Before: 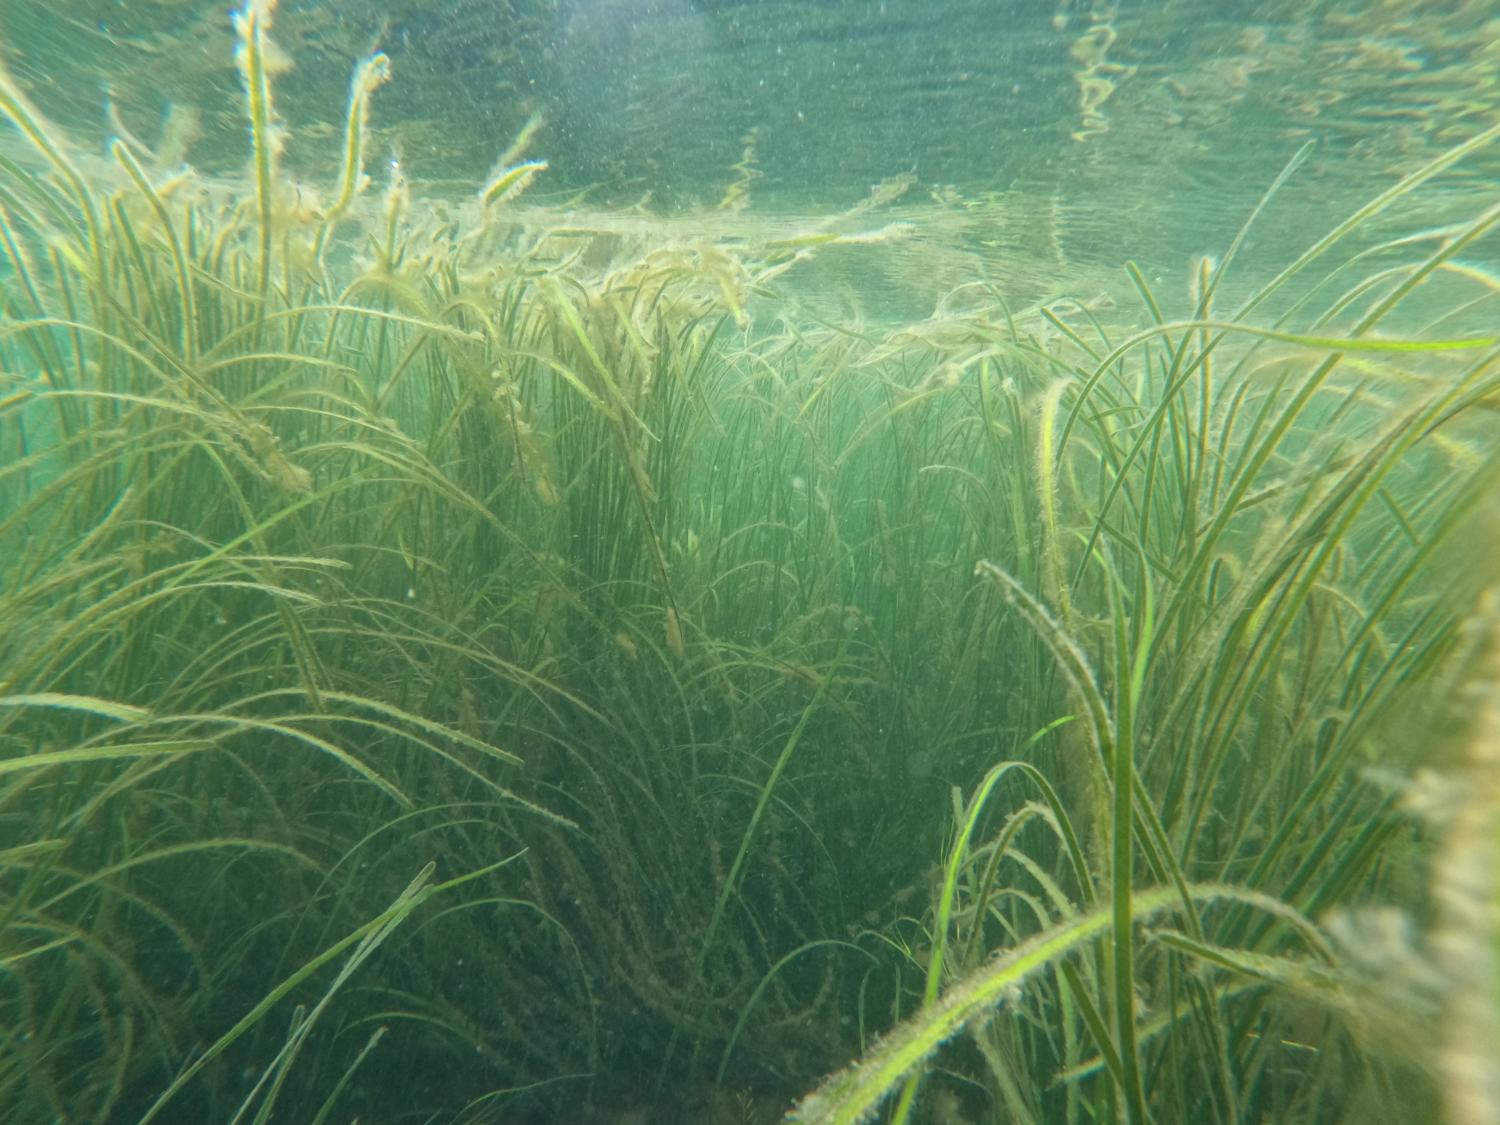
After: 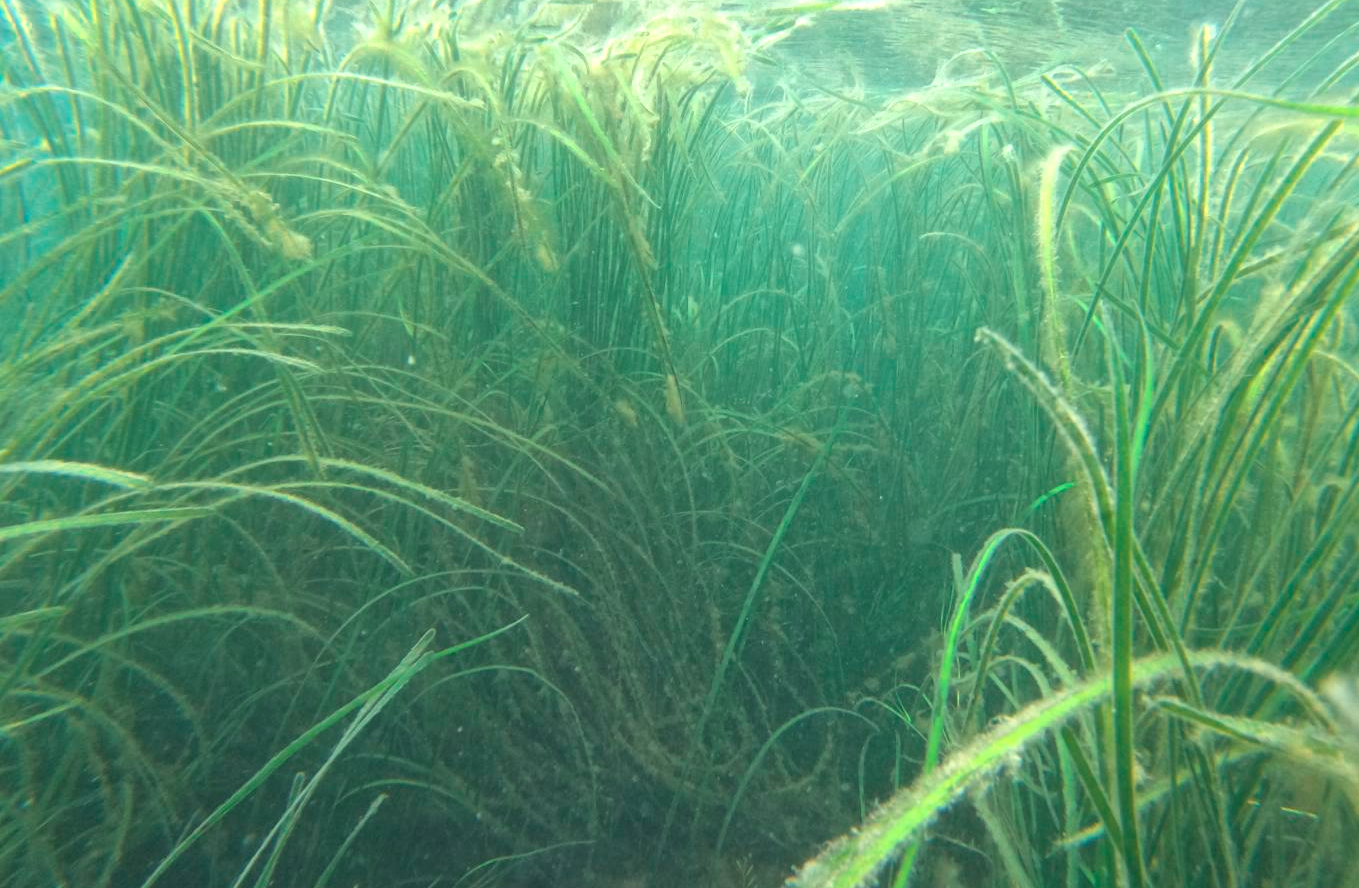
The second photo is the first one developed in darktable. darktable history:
color zones: curves: ch0 [(0, 0.5) (0.125, 0.4) (0.25, 0.5) (0.375, 0.4) (0.5, 0.4) (0.625, 0.35) (0.75, 0.35) (0.875, 0.5)]; ch1 [(0, 0.35) (0.125, 0.45) (0.25, 0.35) (0.375, 0.35) (0.5, 0.35) (0.625, 0.35) (0.75, 0.45) (0.875, 0.35)]; ch2 [(0, 0.6) (0.125, 0.5) (0.25, 0.5) (0.375, 0.6) (0.5, 0.6) (0.625, 0.5) (0.75, 0.5) (0.875, 0.5)]
exposure: black level correction 0, exposure 0.947 EV, compensate exposure bias true, compensate highlight preservation false
color balance rgb: perceptual saturation grading › global saturation 19.46%, global vibrance 20%
crop: top 20.728%, right 9.344%, bottom 0.27%
